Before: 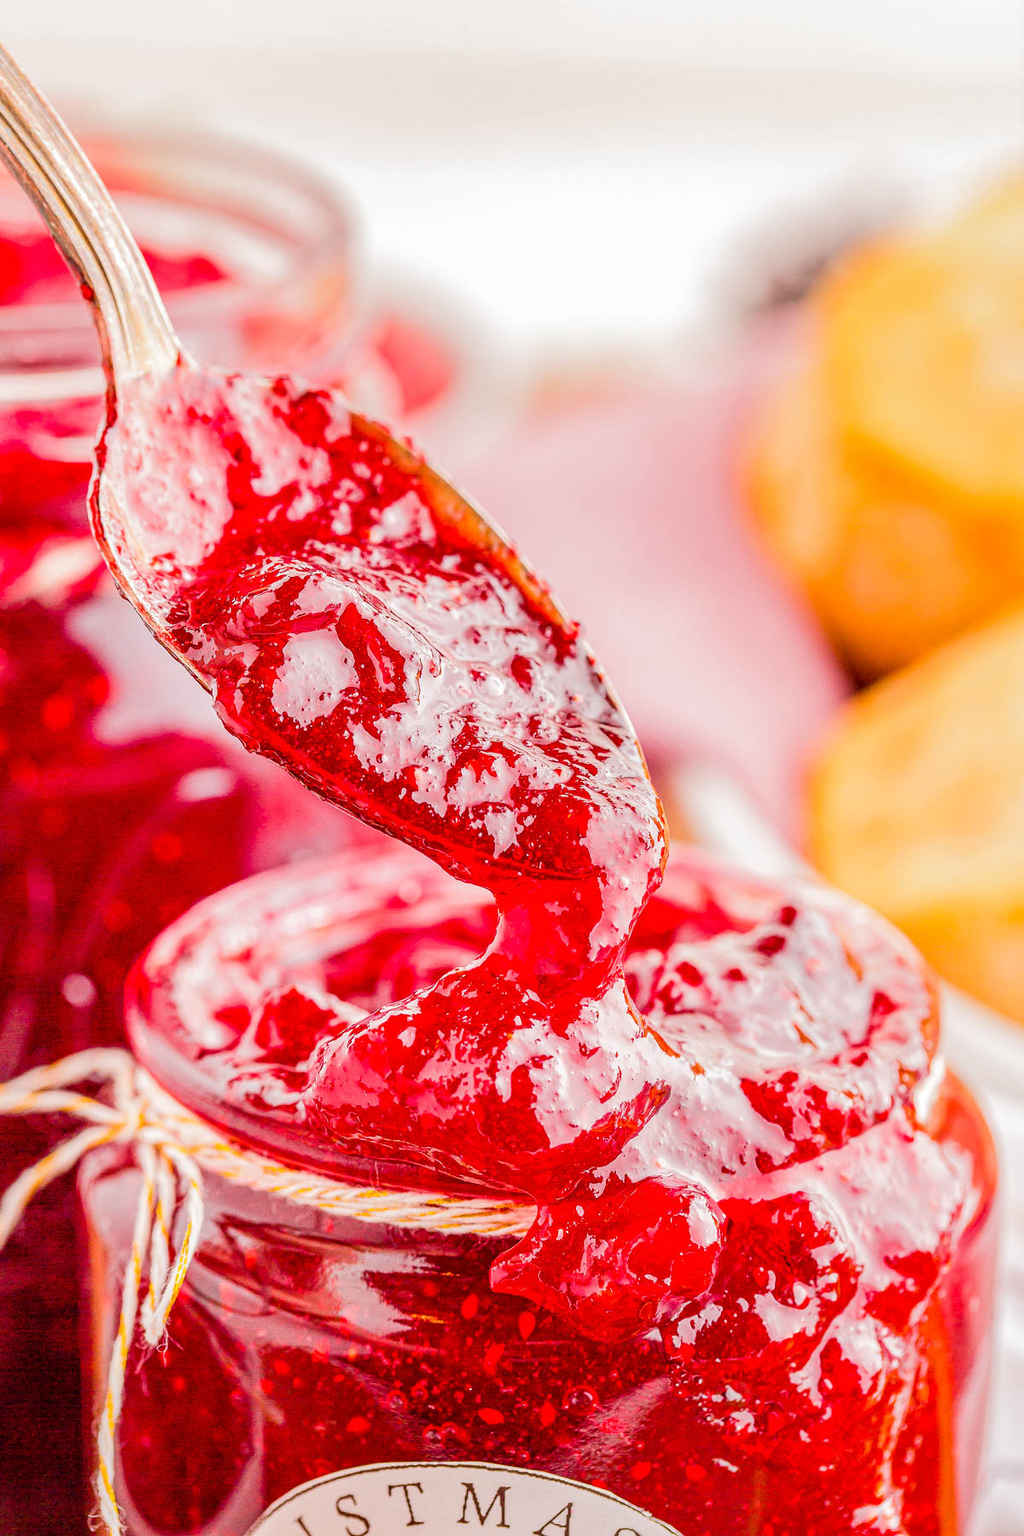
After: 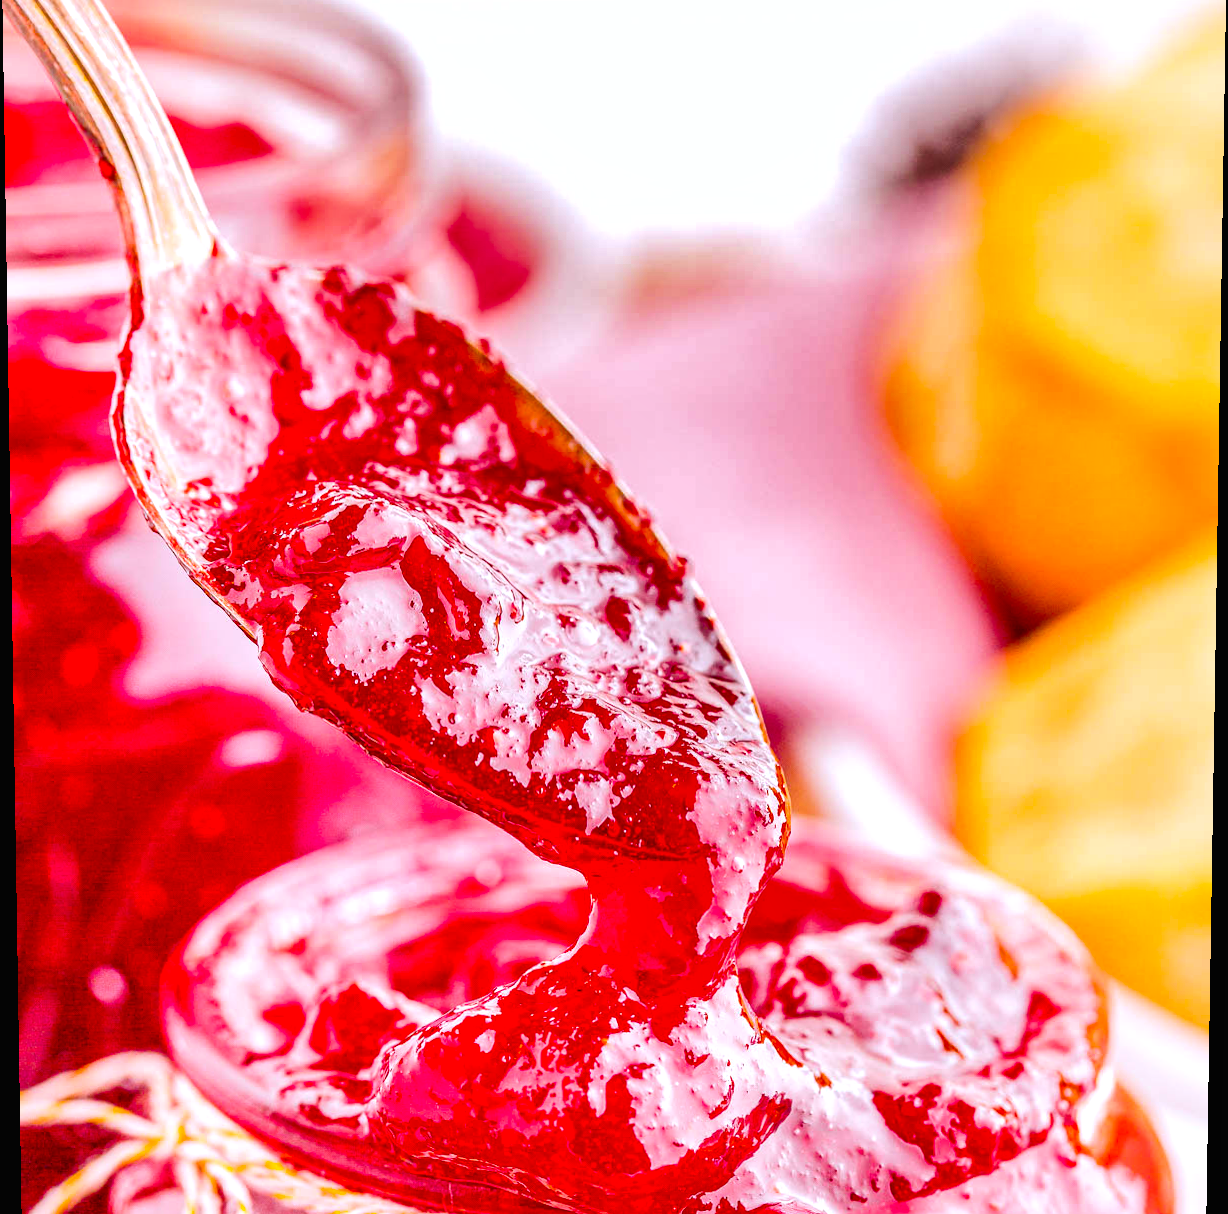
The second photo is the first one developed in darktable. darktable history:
contrast brightness saturation: contrast -0.02, brightness -0.01, saturation 0.03
rotate and perspective: lens shift (vertical) 0.048, lens shift (horizontal) -0.024, automatic cropping off
crop: top 11.166%, bottom 22.168%
color balance rgb: perceptual saturation grading › global saturation 20%, global vibrance 20%
rgb levels: mode RGB, independent channels, levels [[0, 0.474, 1], [0, 0.5, 1], [0, 0.5, 1]]
shadows and highlights: radius 171.16, shadows 27, white point adjustment 3.13, highlights -67.95, soften with gaussian
exposure: exposure 0.2 EV, compensate highlight preservation false
color calibration: illuminant as shot in camera, x 0.358, y 0.373, temperature 4628.91 K
